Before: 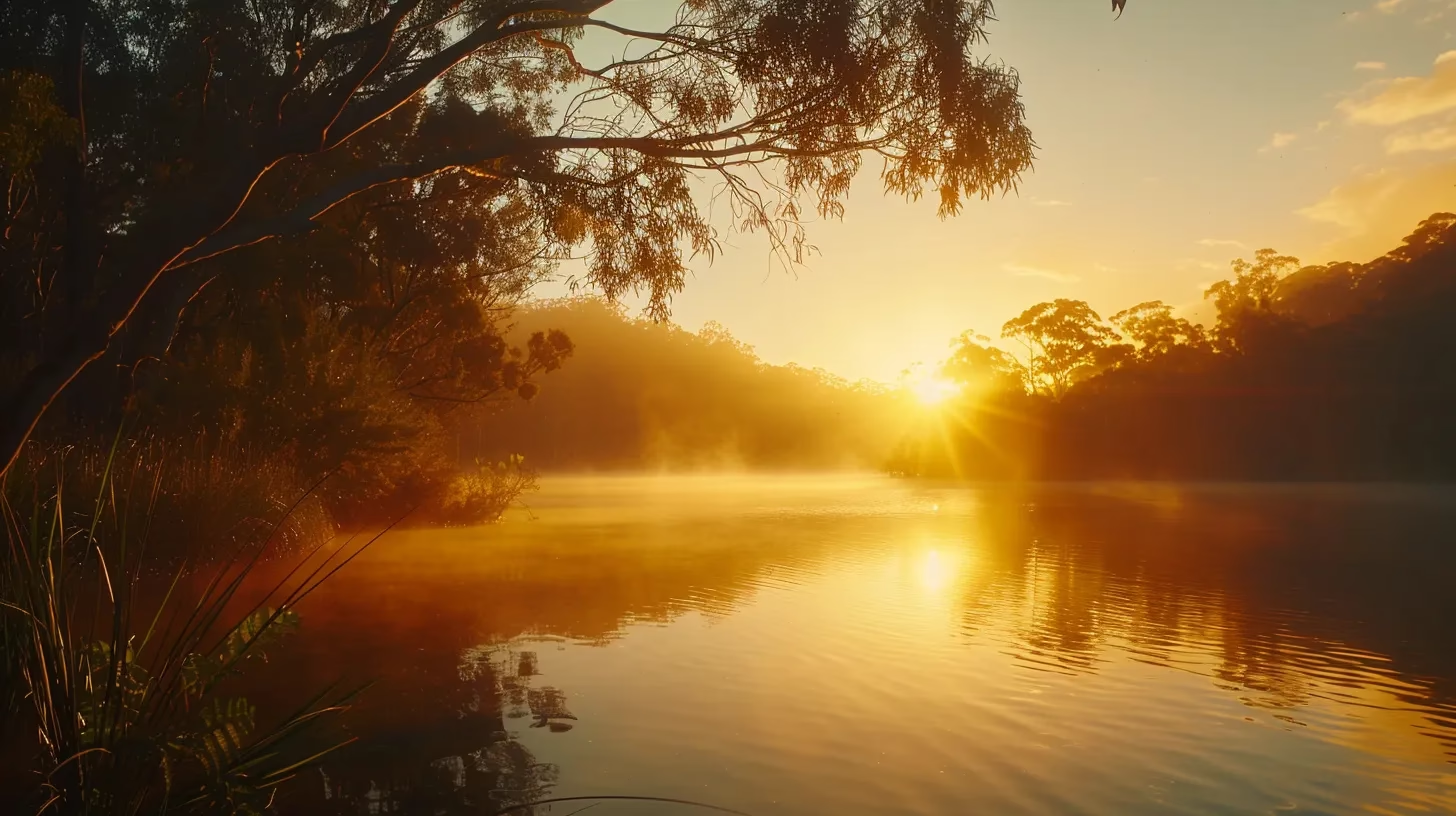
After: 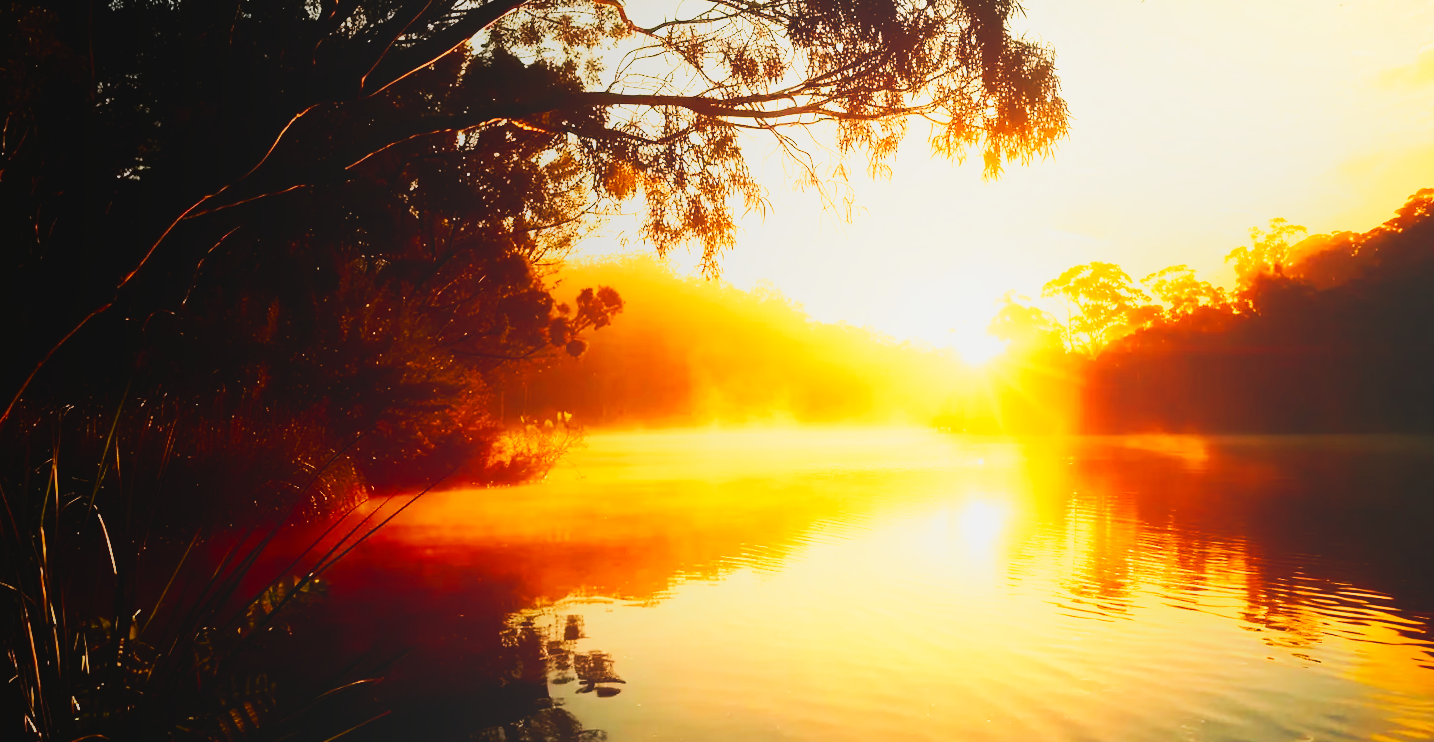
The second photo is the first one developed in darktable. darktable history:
sigmoid: contrast 1.8, skew -0.2, preserve hue 0%, red attenuation 0.1, red rotation 0.035, green attenuation 0.1, green rotation -0.017, blue attenuation 0.15, blue rotation -0.052, base primaries Rec2020
local contrast: detail 70%
tone curve: curves: ch0 [(0, 0) (0.003, 0.032) (0.011, 0.036) (0.025, 0.049) (0.044, 0.075) (0.069, 0.112) (0.1, 0.151) (0.136, 0.197) (0.177, 0.241) (0.224, 0.295) (0.277, 0.355) (0.335, 0.429) (0.399, 0.512) (0.468, 0.607) (0.543, 0.702) (0.623, 0.796) (0.709, 0.903) (0.801, 0.987) (0.898, 0.997) (1, 1)], preserve colors none
rotate and perspective: rotation -0.013°, lens shift (vertical) -0.027, lens shift (horizontal) 0.178, crop left 0.016, crop right 0.989, crop top 0.082, crop bottom 0.918
rgb curve: curves: ch0 [(0, 0) (0.284, 0.292) (0.505, 0.644) (1, 1)], compensate middle gray true
